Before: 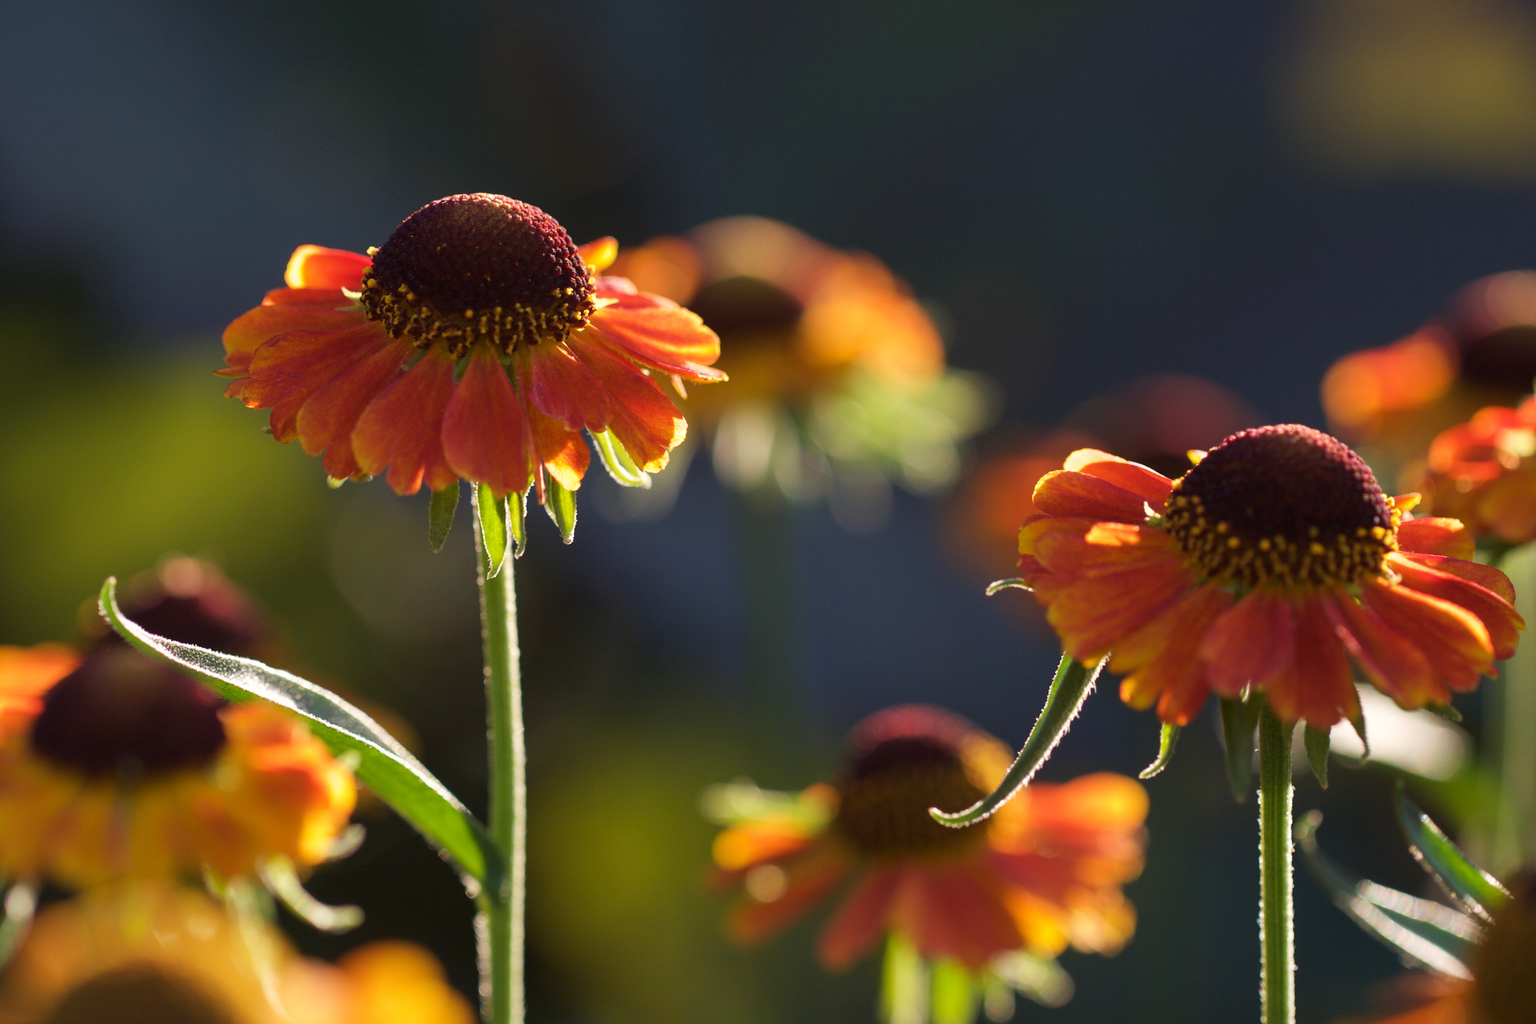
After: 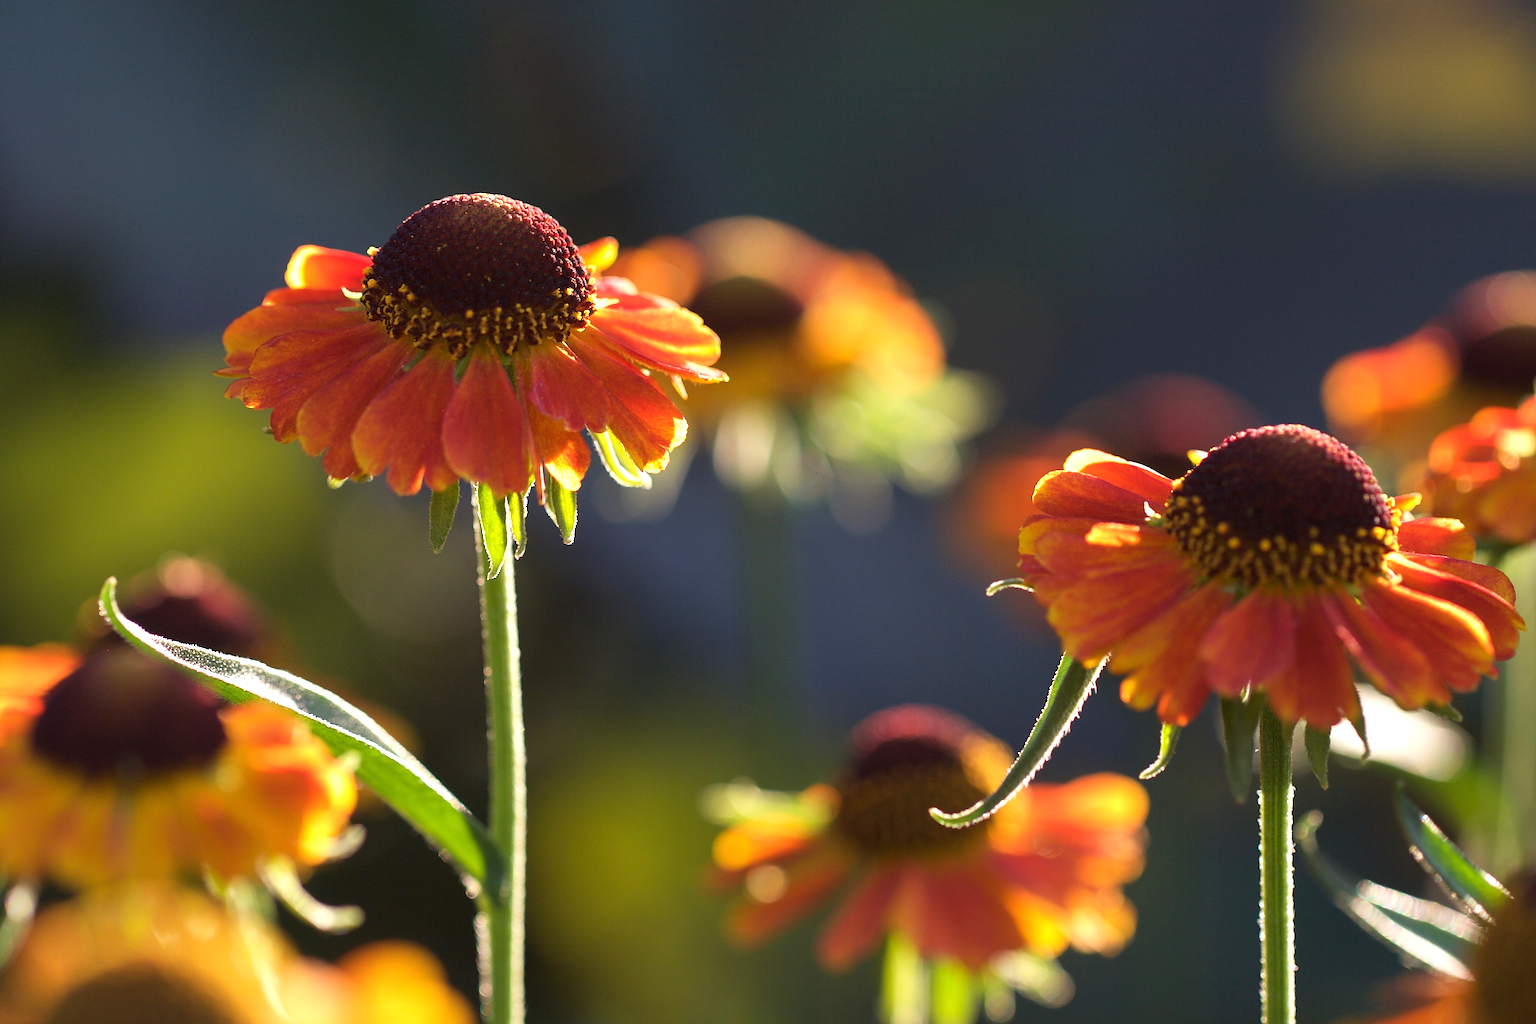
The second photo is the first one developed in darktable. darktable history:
exposure: black level correction 0, exposure 0.499 EV, compensate highlight preservation false
sharpen: on, module defaults
